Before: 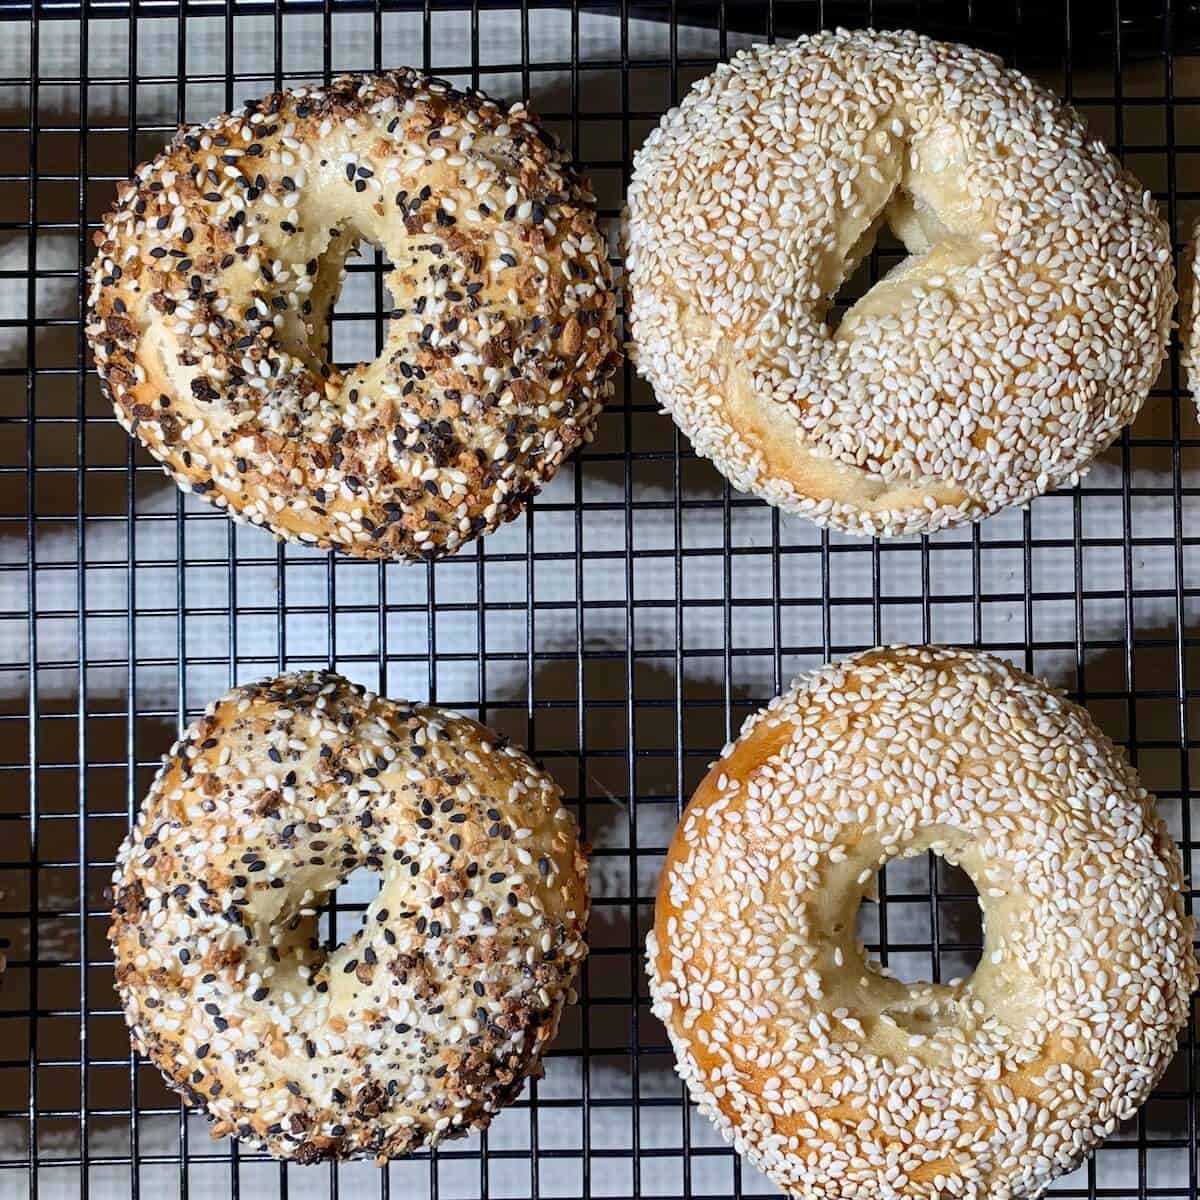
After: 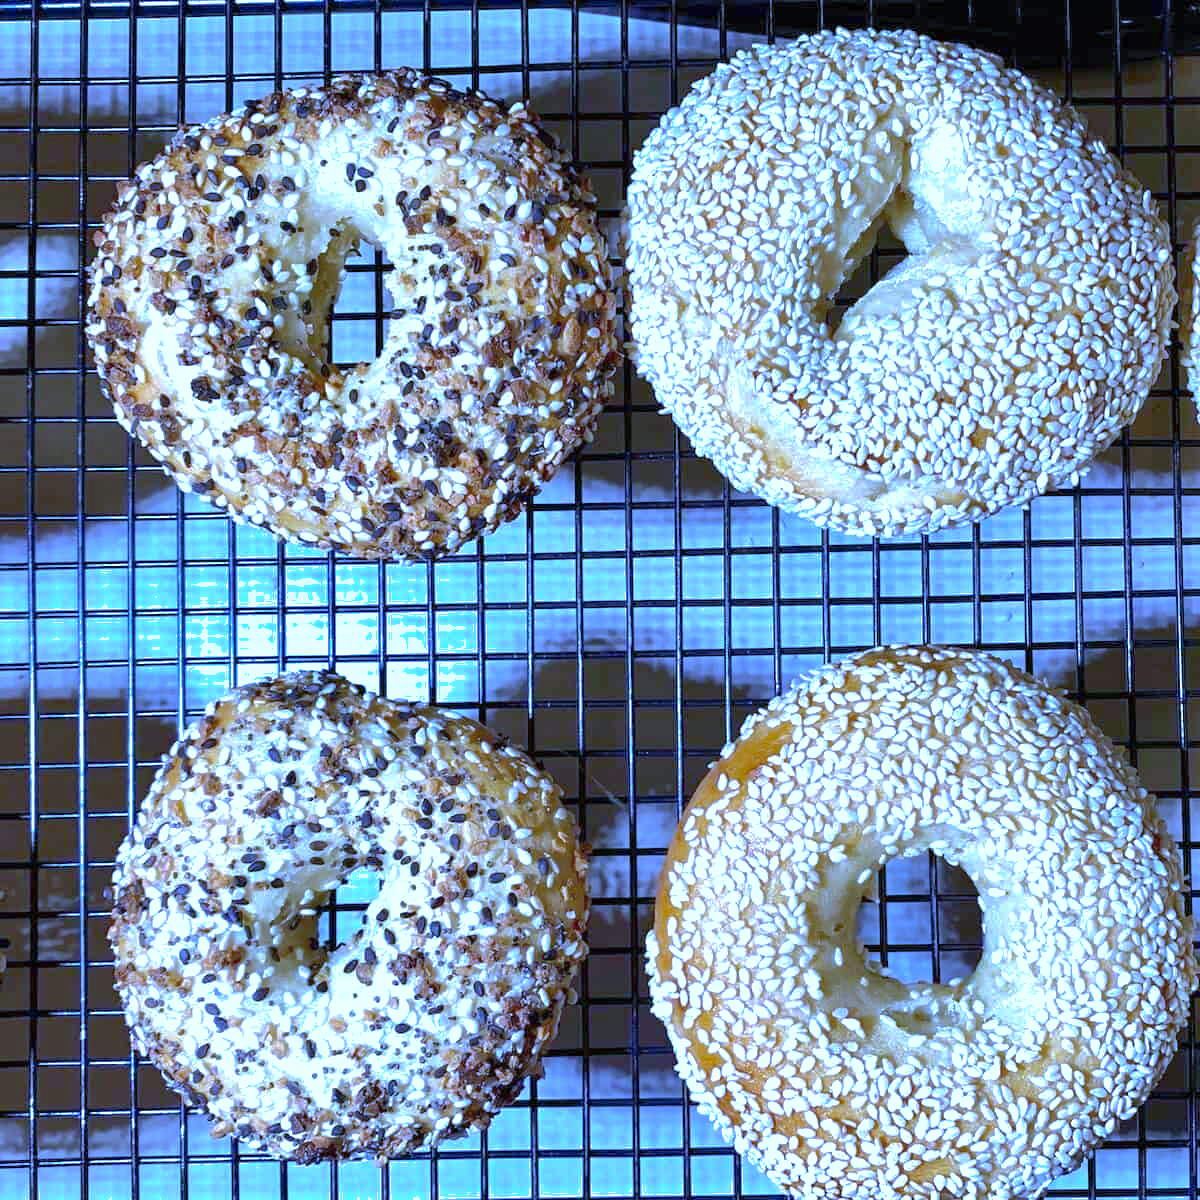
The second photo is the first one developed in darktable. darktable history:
shadows and highlights: on, module defaults
exposure: black level correction 0, exposure 0.7 EV, compensate exposure bias true, compensate highlight preservation false
white balance: red 0.766, blue 1.537
